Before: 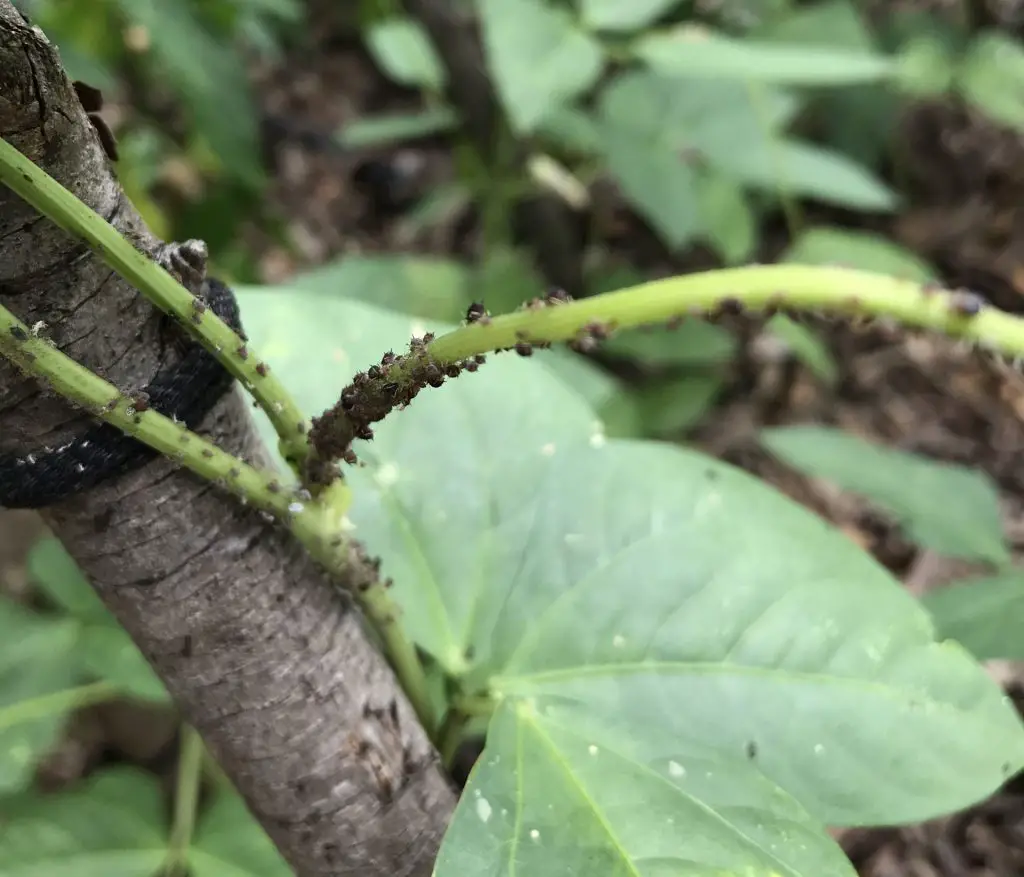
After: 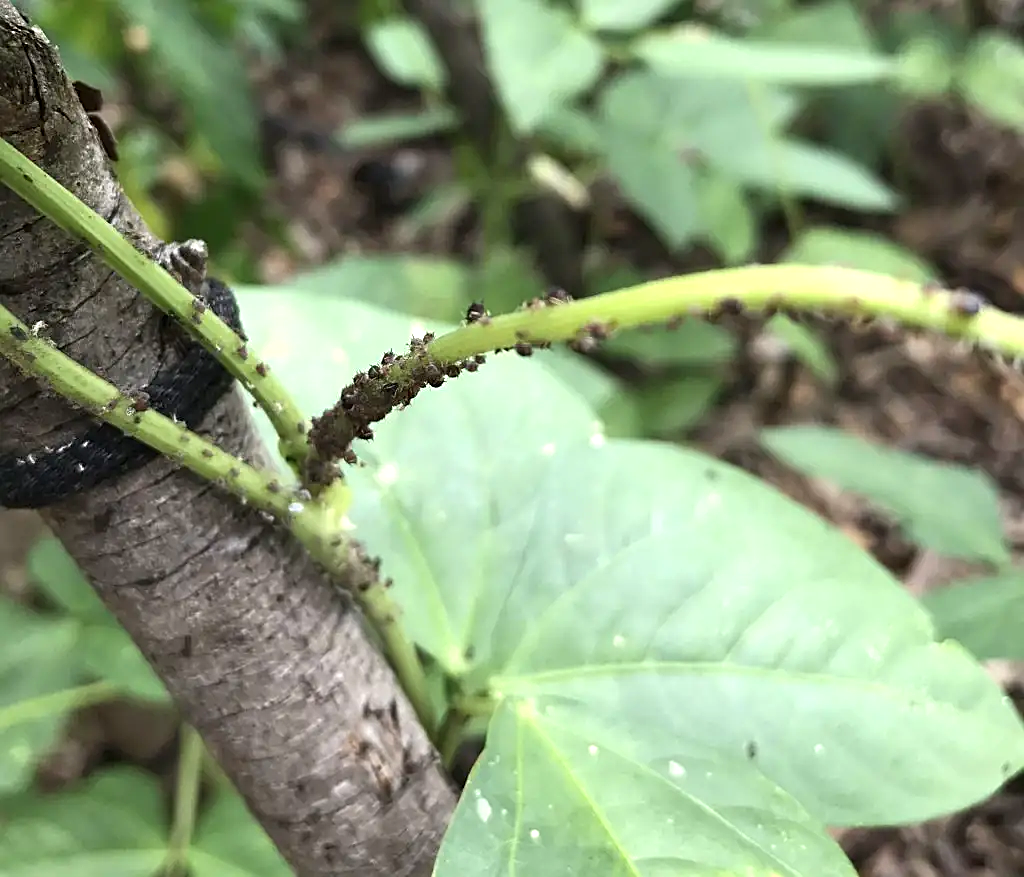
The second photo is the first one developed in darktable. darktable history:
sharpen: on, module defaults
tone equalizer: smoothing diameter 24.77%, edges refinement/feathering 12.77, preserve details guided filter
exposure: black level correction 0, exposure 0.498 EV, compensate highlight preservation false
